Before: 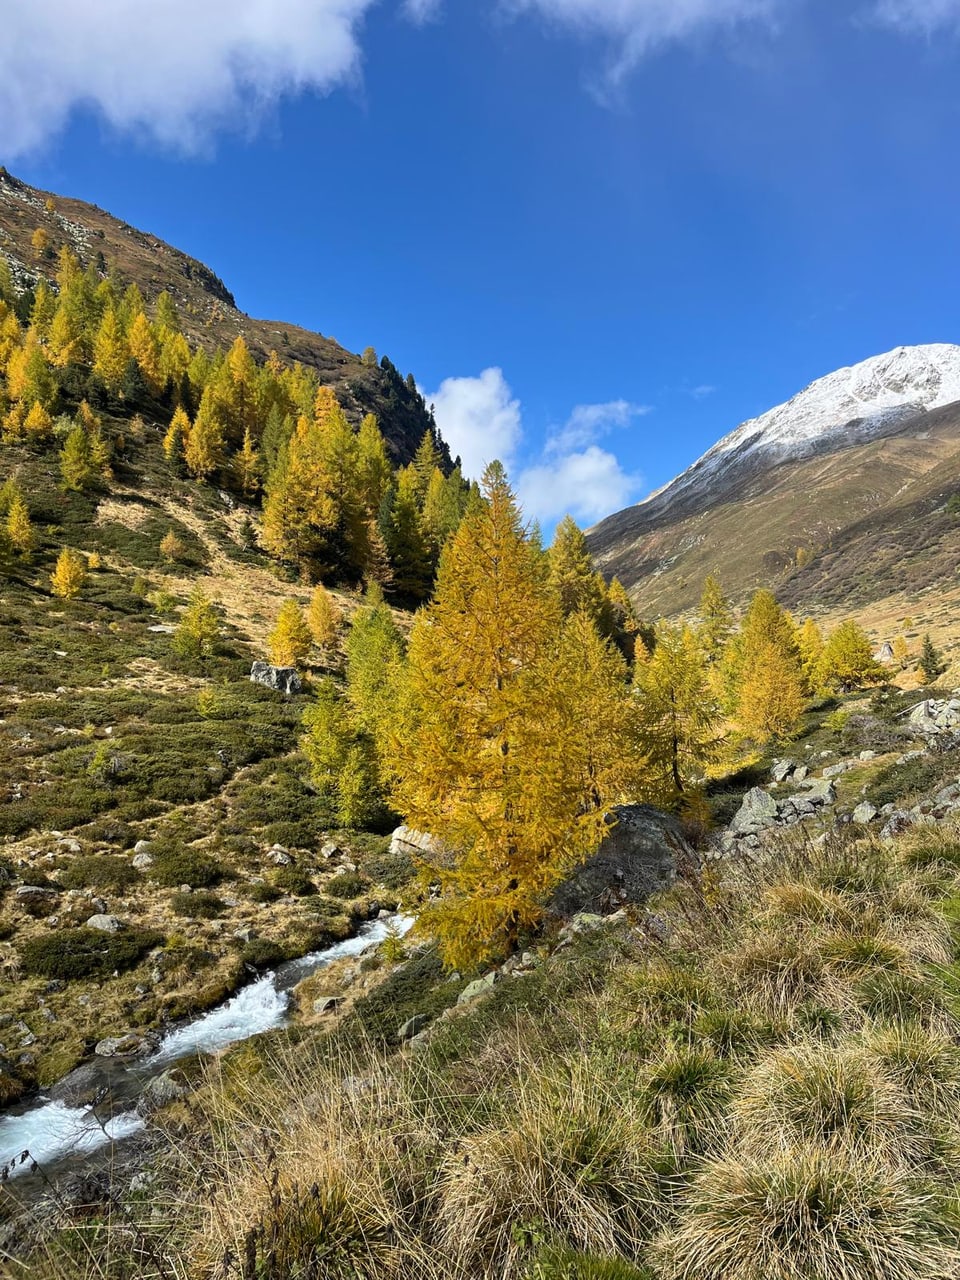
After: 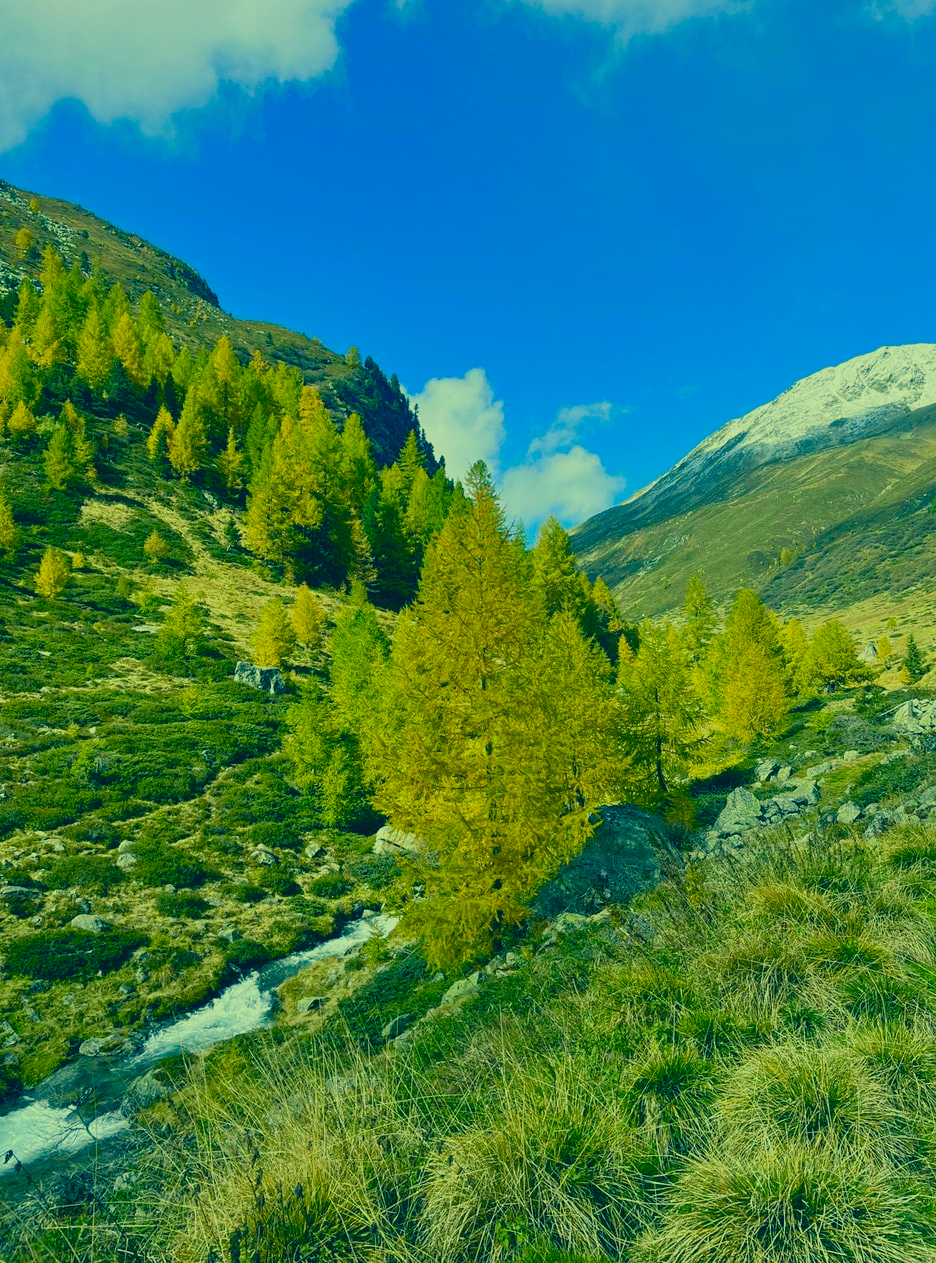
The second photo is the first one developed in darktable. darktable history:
crop and rotate: left 1.705%, right 0.695%, bottom 1.278%
color balance rgb: perceptual saturation grading › global saturation 44.207%, perceptual saturation grading › highlights -49.731%, perceptual saturation grading › shadows 29.996%, contrast -20.356%
color correction: highlights a* -15.88, highlights b* 39.83, shadows a* -39.24, shadows b* -25.92
